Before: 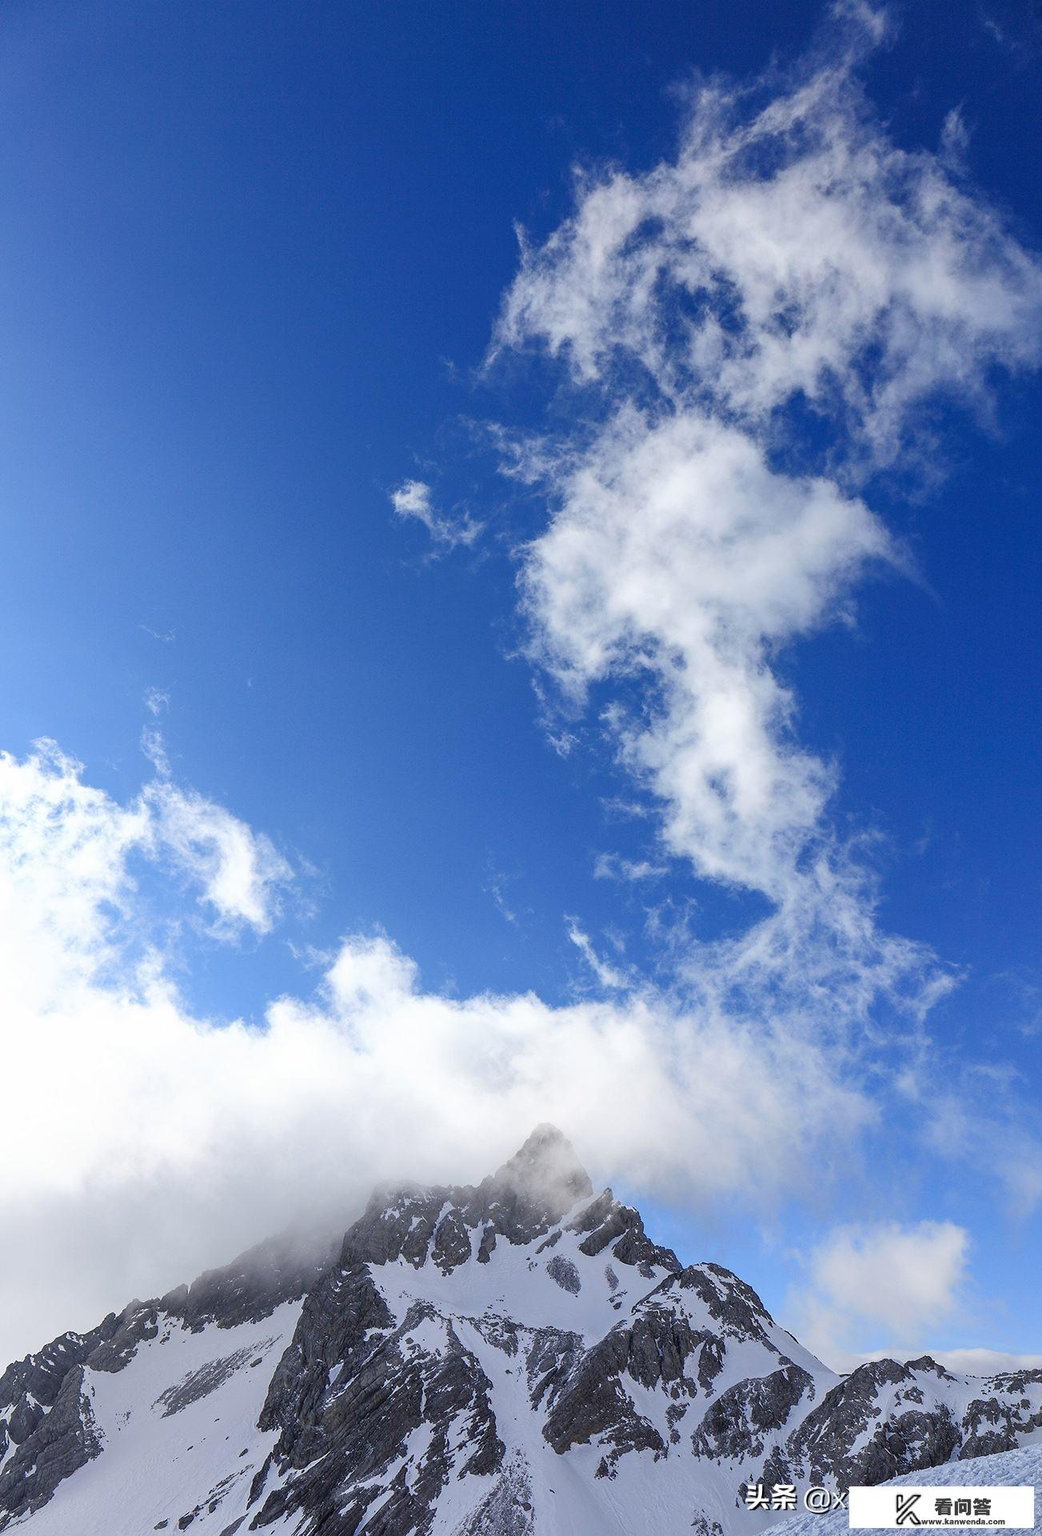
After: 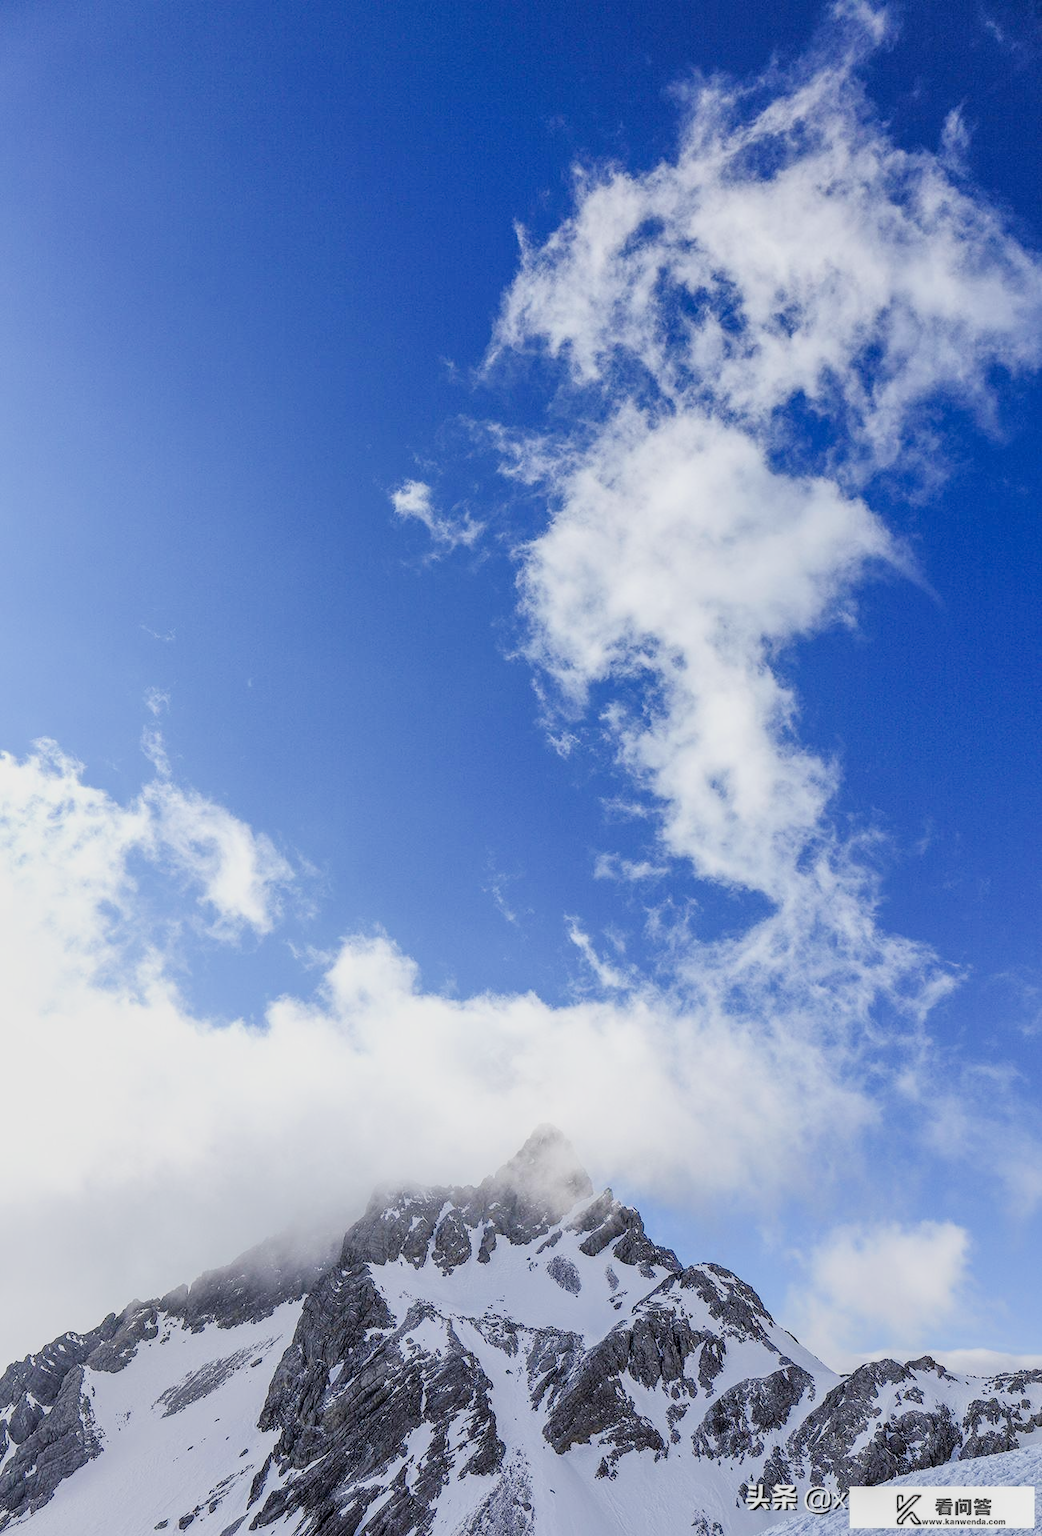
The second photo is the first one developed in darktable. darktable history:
exposure: black level correction 0, exposure 0.7 EV, compensate exposure bias true, compensate highlight preservation false
filmic rgb: black relative exposure -7.15 EV, white relative exposure 5.36 EV, hardness 3.02
local contrast: on, module defaults
